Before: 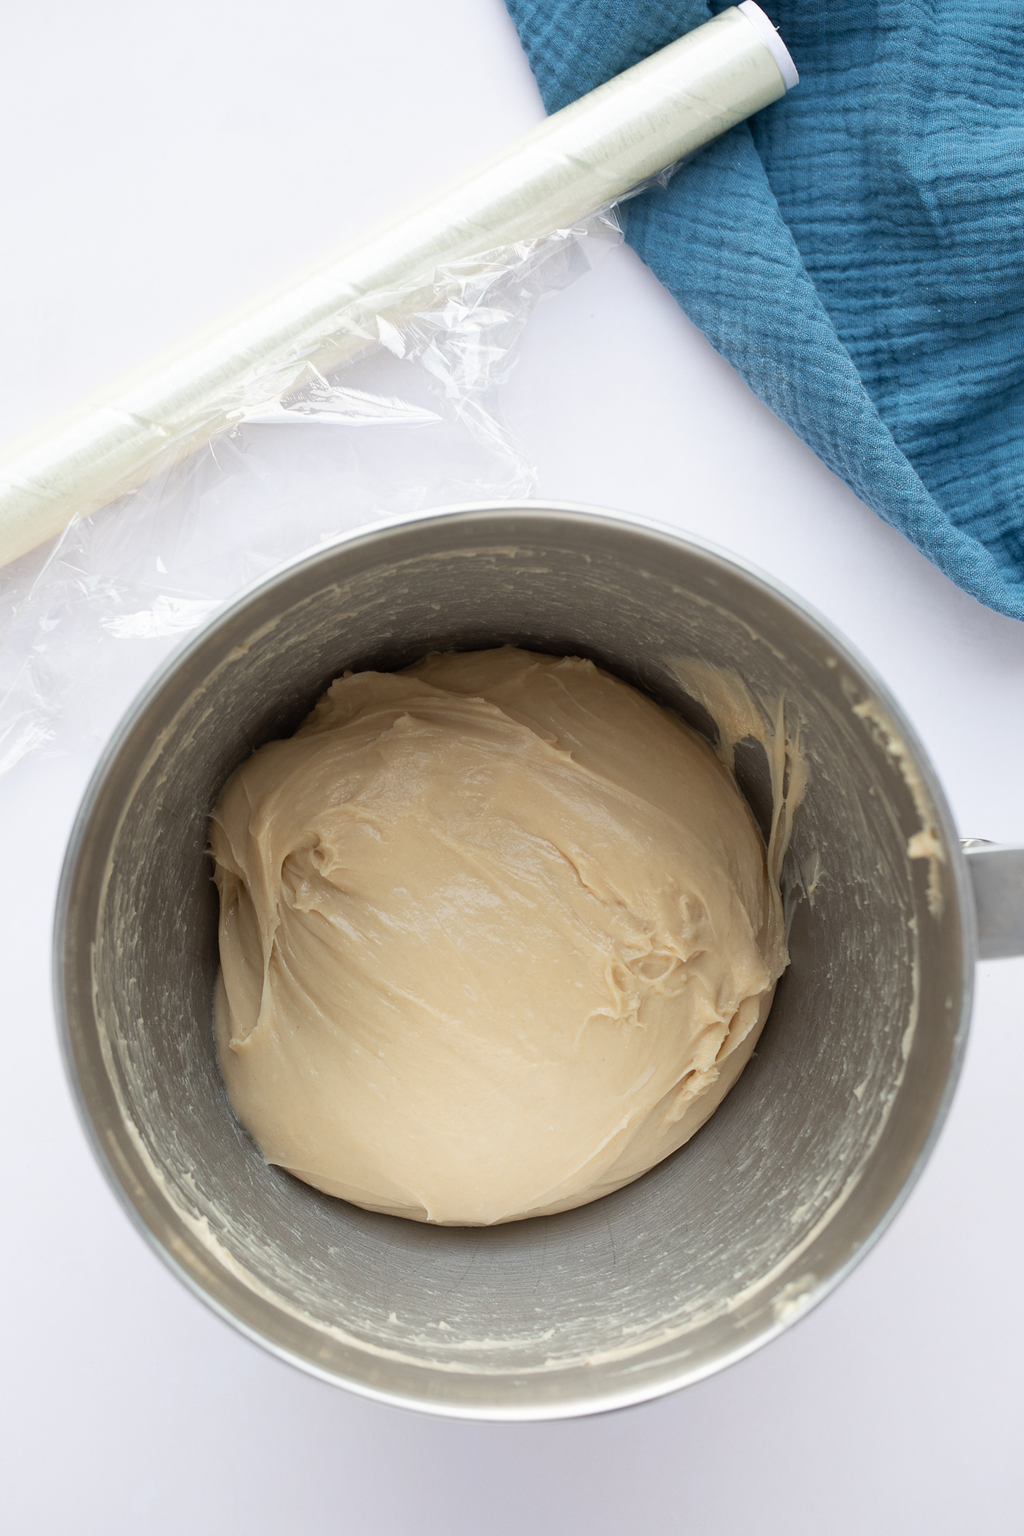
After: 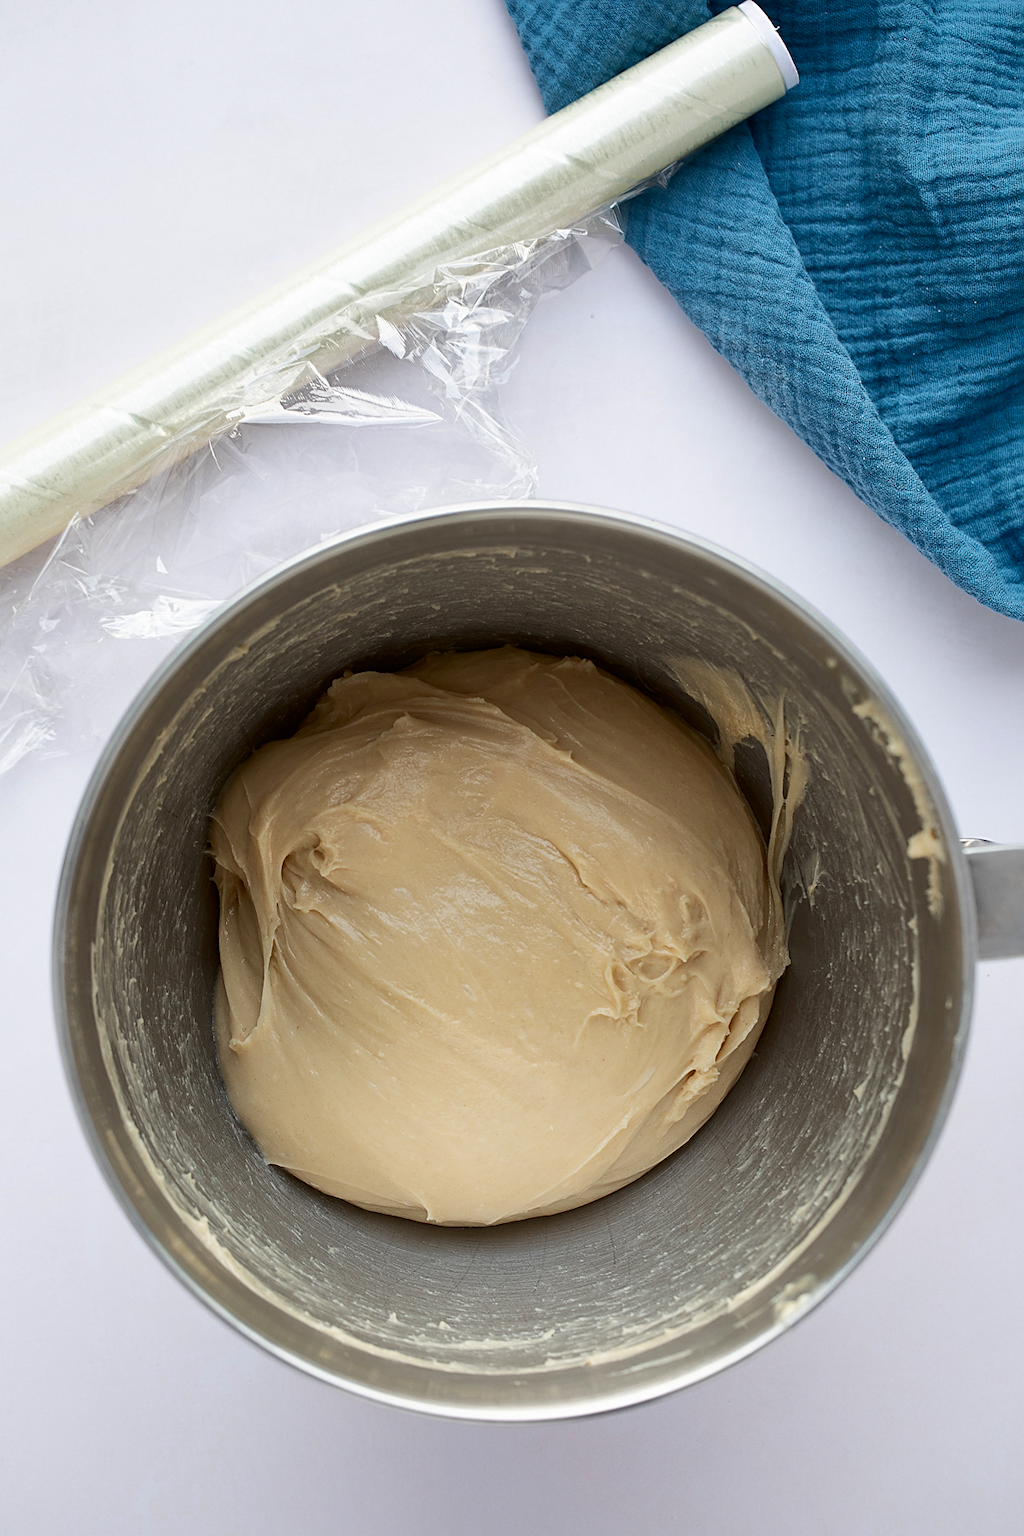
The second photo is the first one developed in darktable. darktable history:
sharpen: on, module defaults
contrast brightness saturation: contrast 0.2, brightness -0.11, saturation 0.1
shadows and highlights: shadows 40, highlights -60
white balance: emerald 1
